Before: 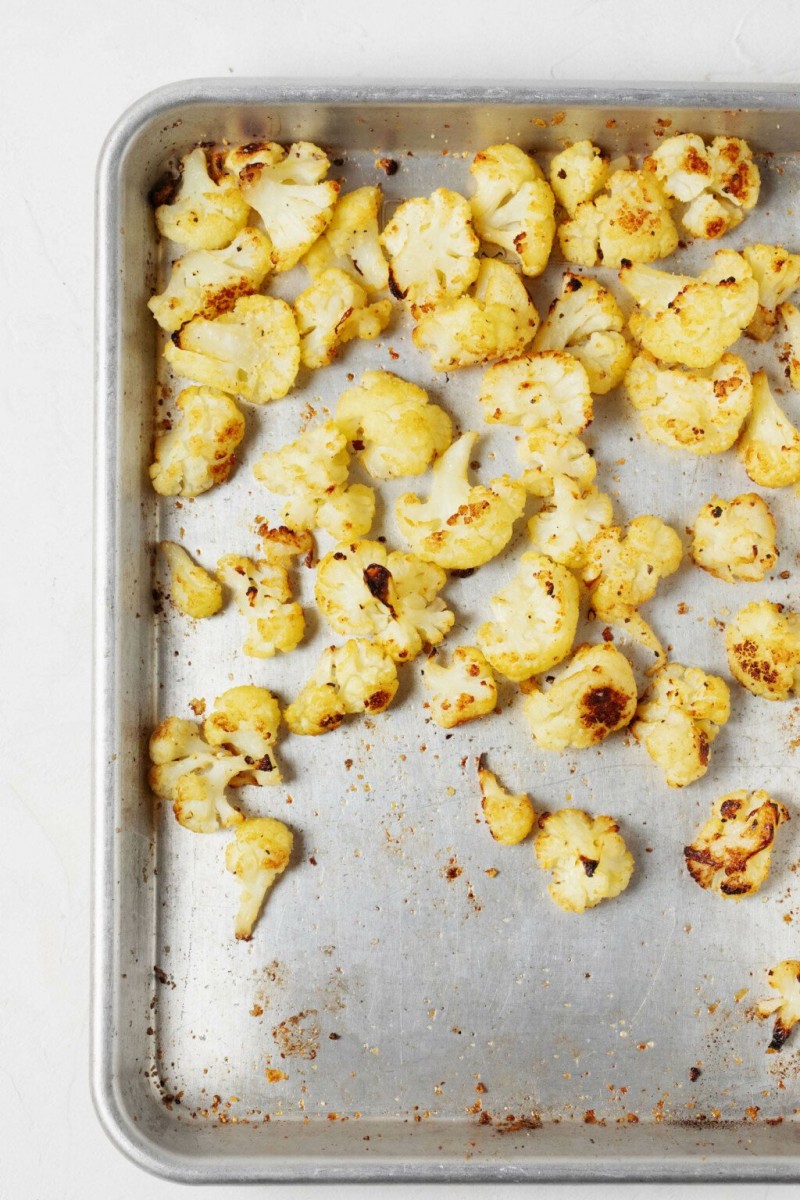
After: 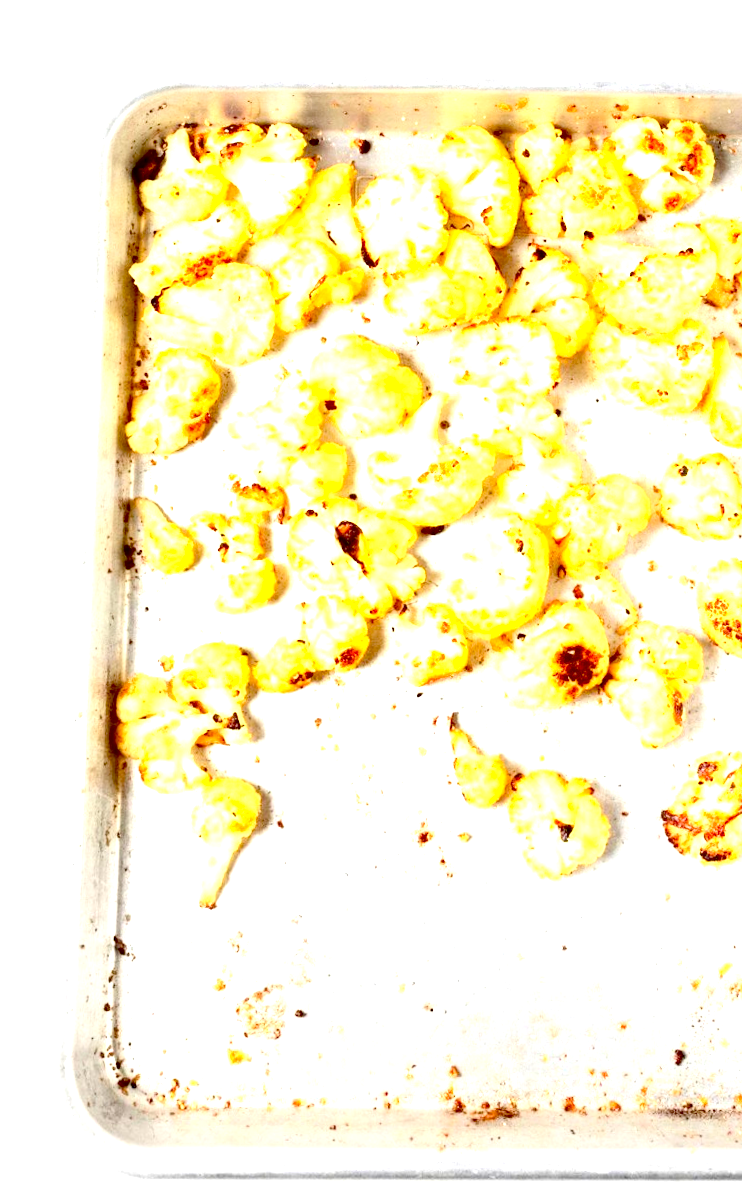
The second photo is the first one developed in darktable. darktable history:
rotate and perspective: rotation 0.215°, lens shift (vertical) -0.139, crop left 0.069, crop right 0.939, crop top 0.002, crop bottom 0.996
exposure: black level correction 0.016, exposure 1.774 EV, compensate highlight preservation false
contrast brightness saturation: contrast 0.15, brightness 0.05
crop and rotate: left 0.126%
